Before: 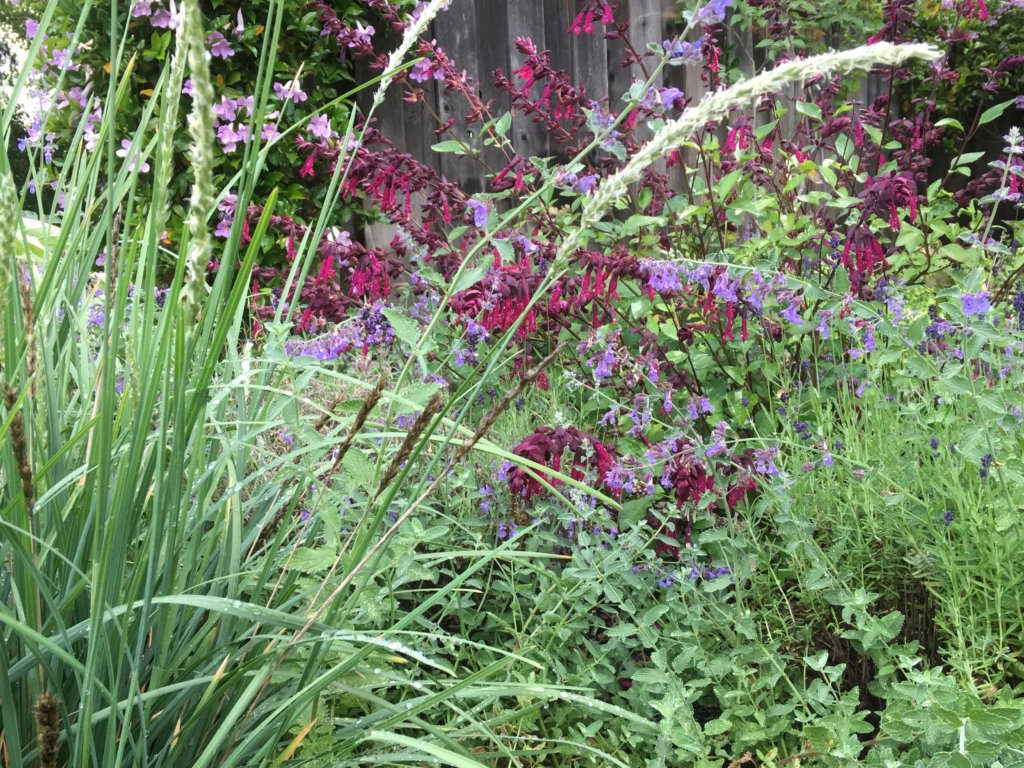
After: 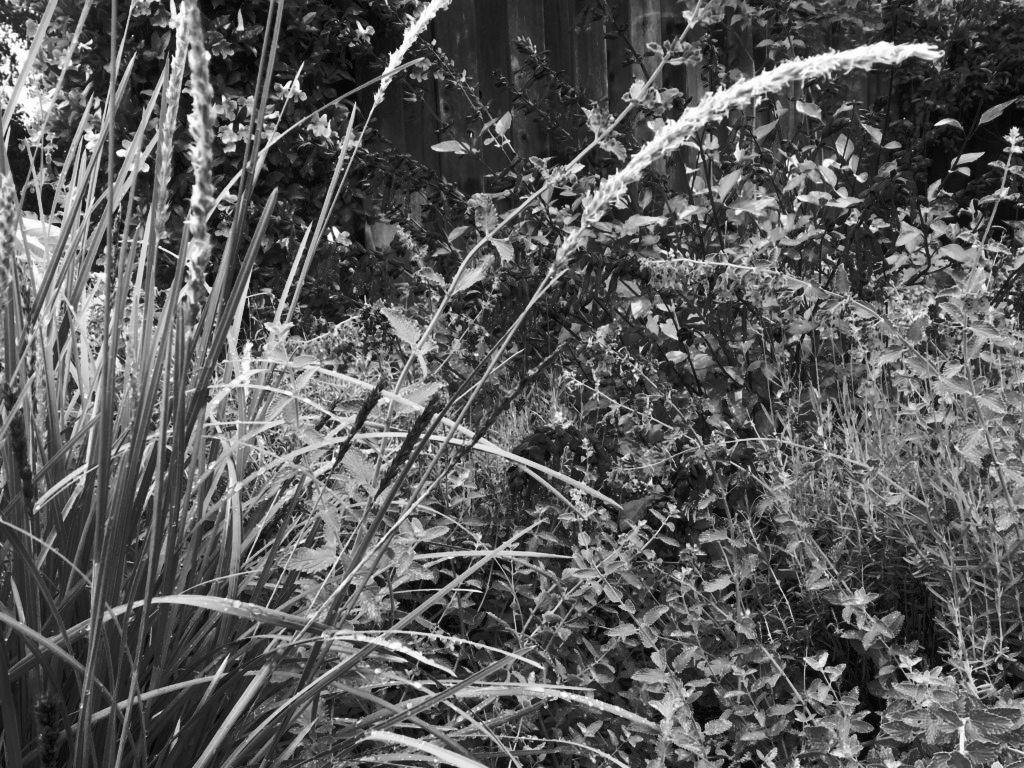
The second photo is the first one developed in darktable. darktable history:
color balance rgb: linear chroma grading › global chroma 40.15%, perceptual saturation grading › global saturation 60.58%, perceptual saturation grading › highlights 20.44%, perceptual saturation grading › shadows -50.36%, perceptual brilliance grading › highlights 2.19%, perceptual brilliance grading › mid-tones -50.36%, perceptual brilliance grading › shadows -50.36%
monochrome: a 32, b 64, size 2.3
